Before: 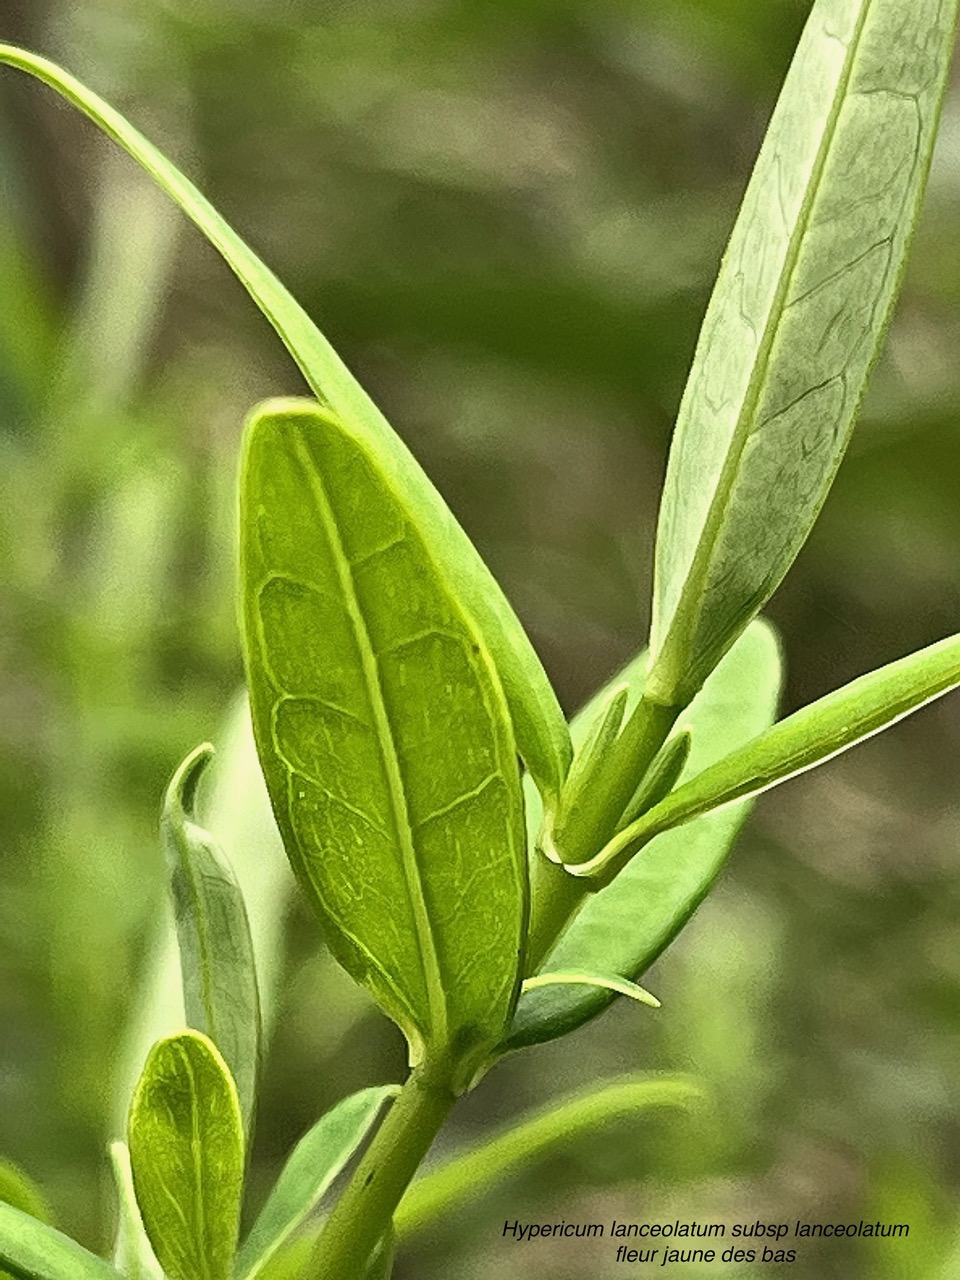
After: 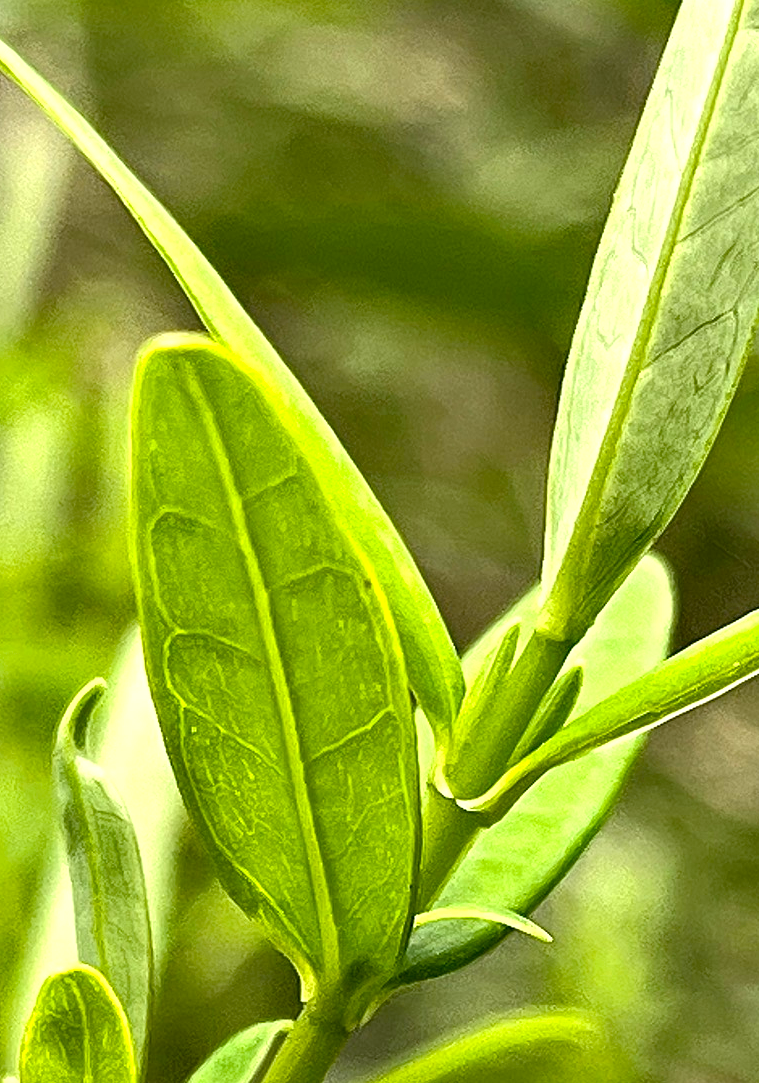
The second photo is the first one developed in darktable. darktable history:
local contrast: highlights 105%, shadows 98%, detail 120%, midtone range 0.2
color balance rgb: perceptual saturation grading › global saturation 19.558%
crop: left 11.309%, top 5.081%, right 9.592%, bottom 10.234%
exposure: black level correction 0, exposure 0.499 EV, compensate highlight preservation false
